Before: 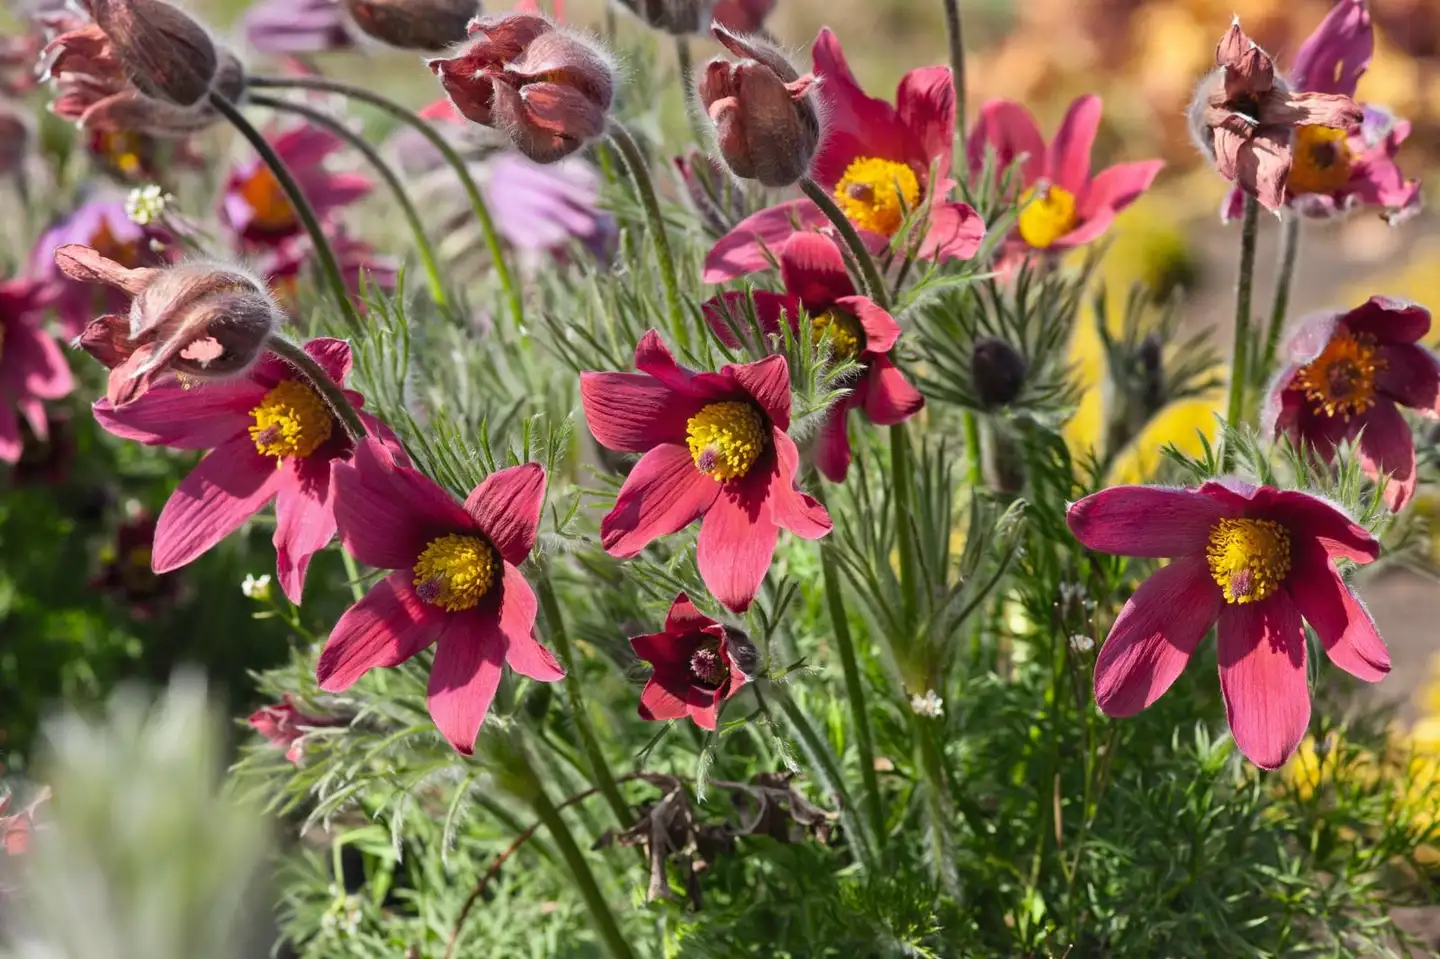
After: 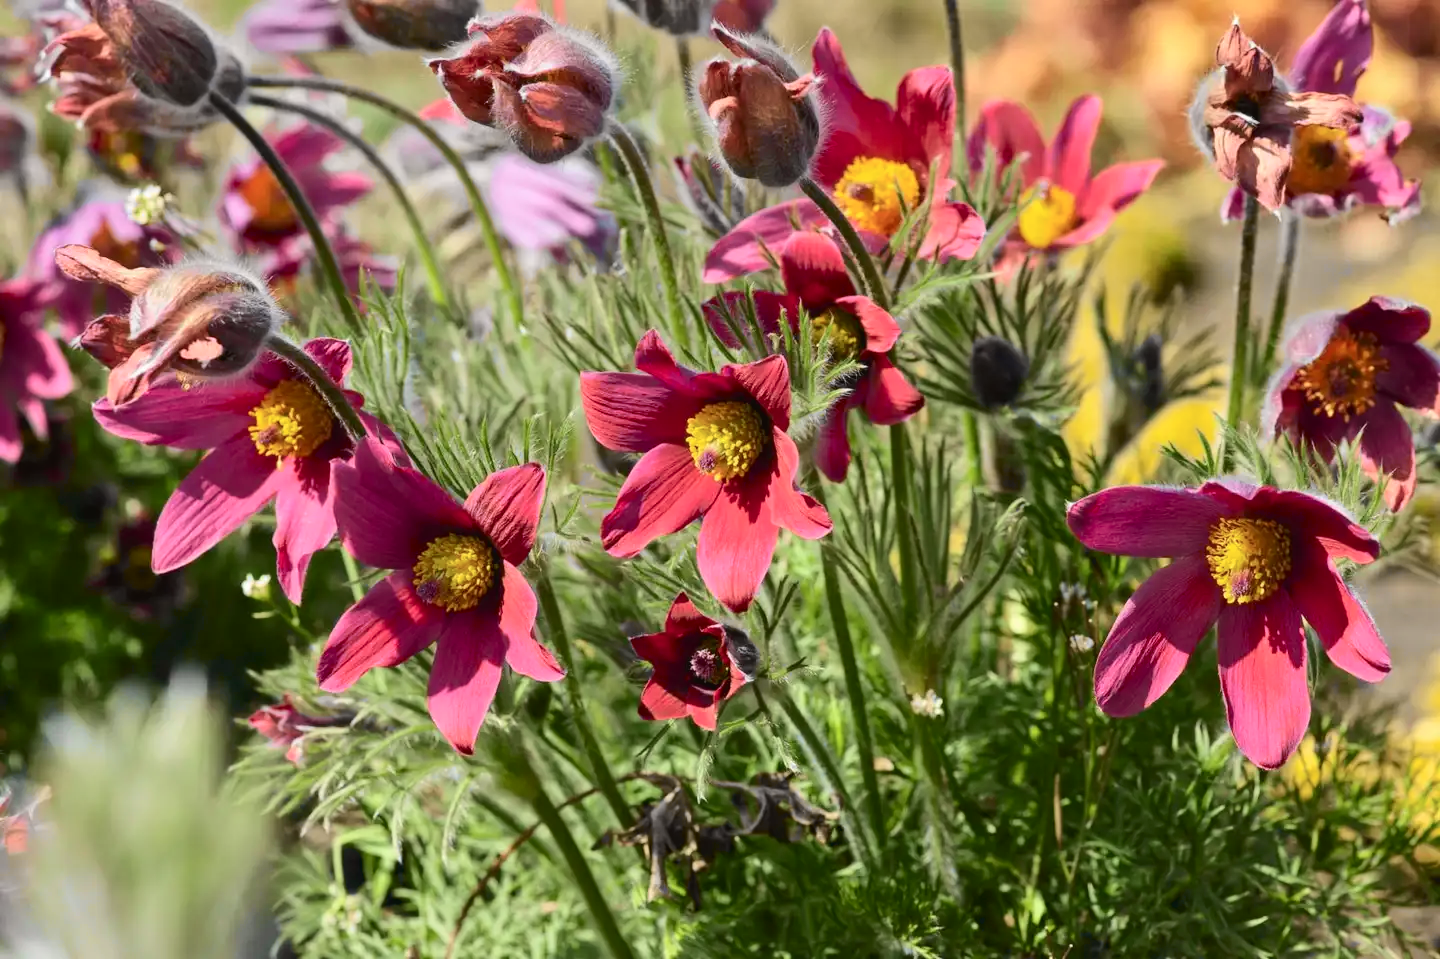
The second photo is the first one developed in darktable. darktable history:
tone curve: curves: ch0 [(0, 0.024) (0.049, 0.038) (0.176, 0.162) (0.33, 0.331) (0.432, 0.475) (0.601, 0.665) (0.843, 0.876) (1, 1)]; ch1 [(0, 0) (0.339, 0.358) (0.445, 0.439) (0.476, 0.47) (0.504, 0.504) (0.53, 0.511) (0.557, 0.558) (0.627, 0.635) (0.728, 0.746) (1, 1)]; ch2 [(0, 0) (0.327, 0.324) (0.417, 0.44) (0.46, 0.453) (0.502, 0.504) (0.526, 0.52) (0.54, 0.564) (0.606, 0.626) (0.76, 0.75) (1, 1)], color space Lab, independent channels, preserve colors none
